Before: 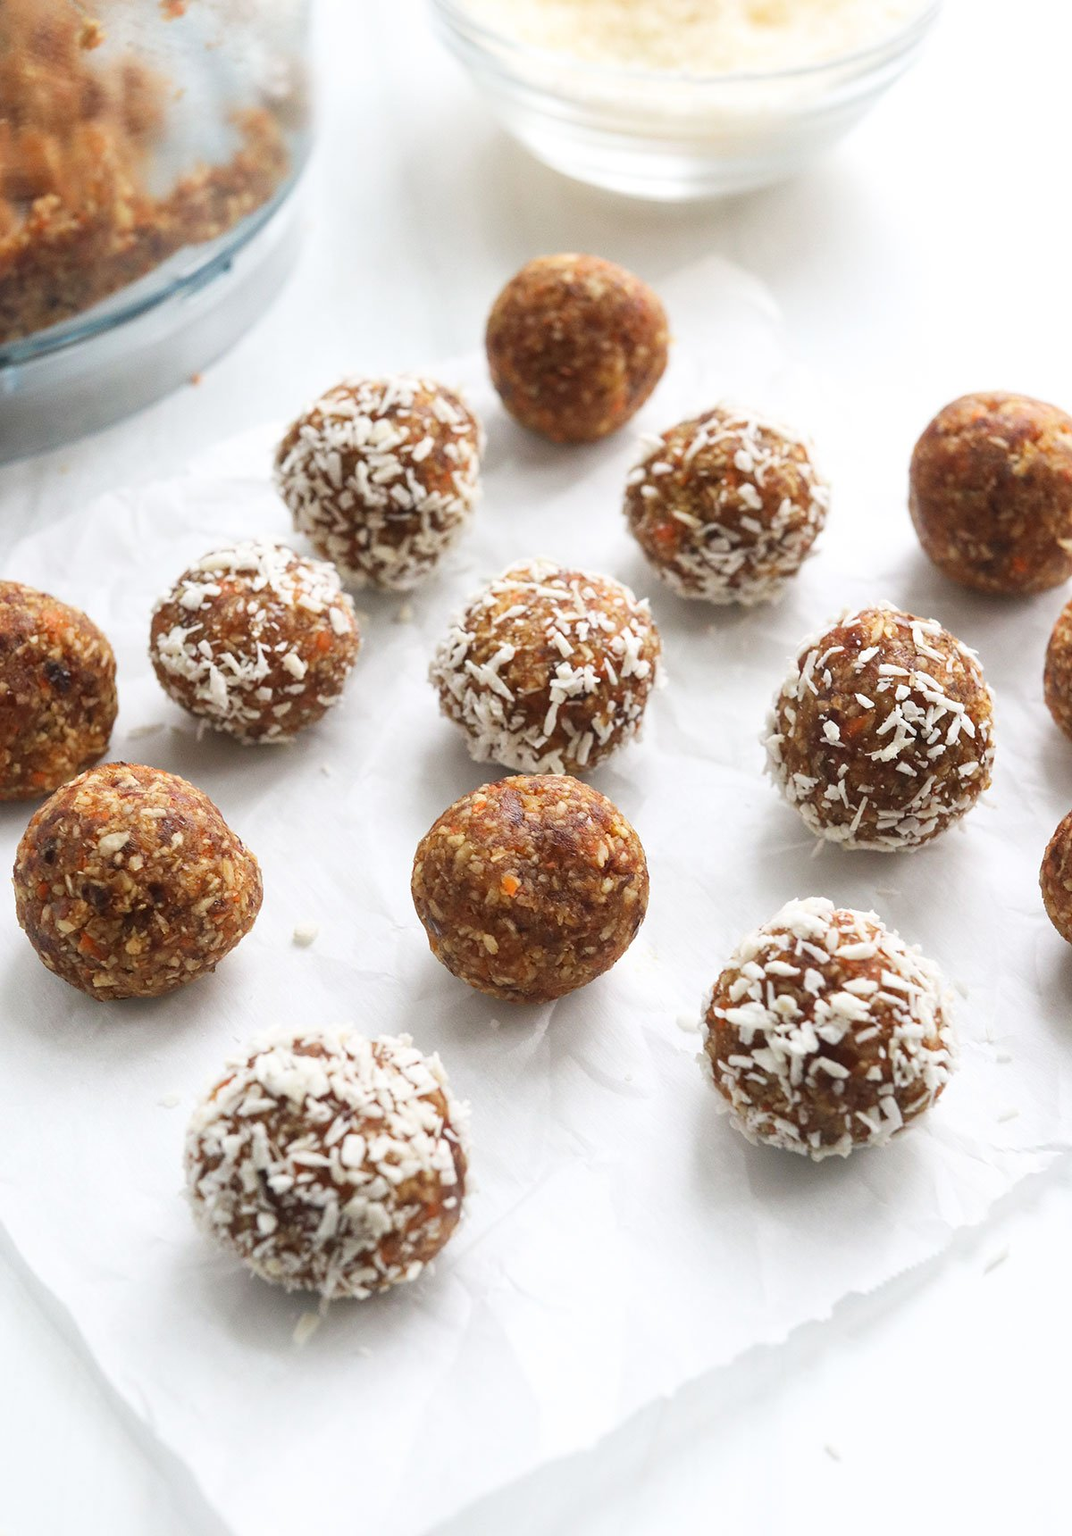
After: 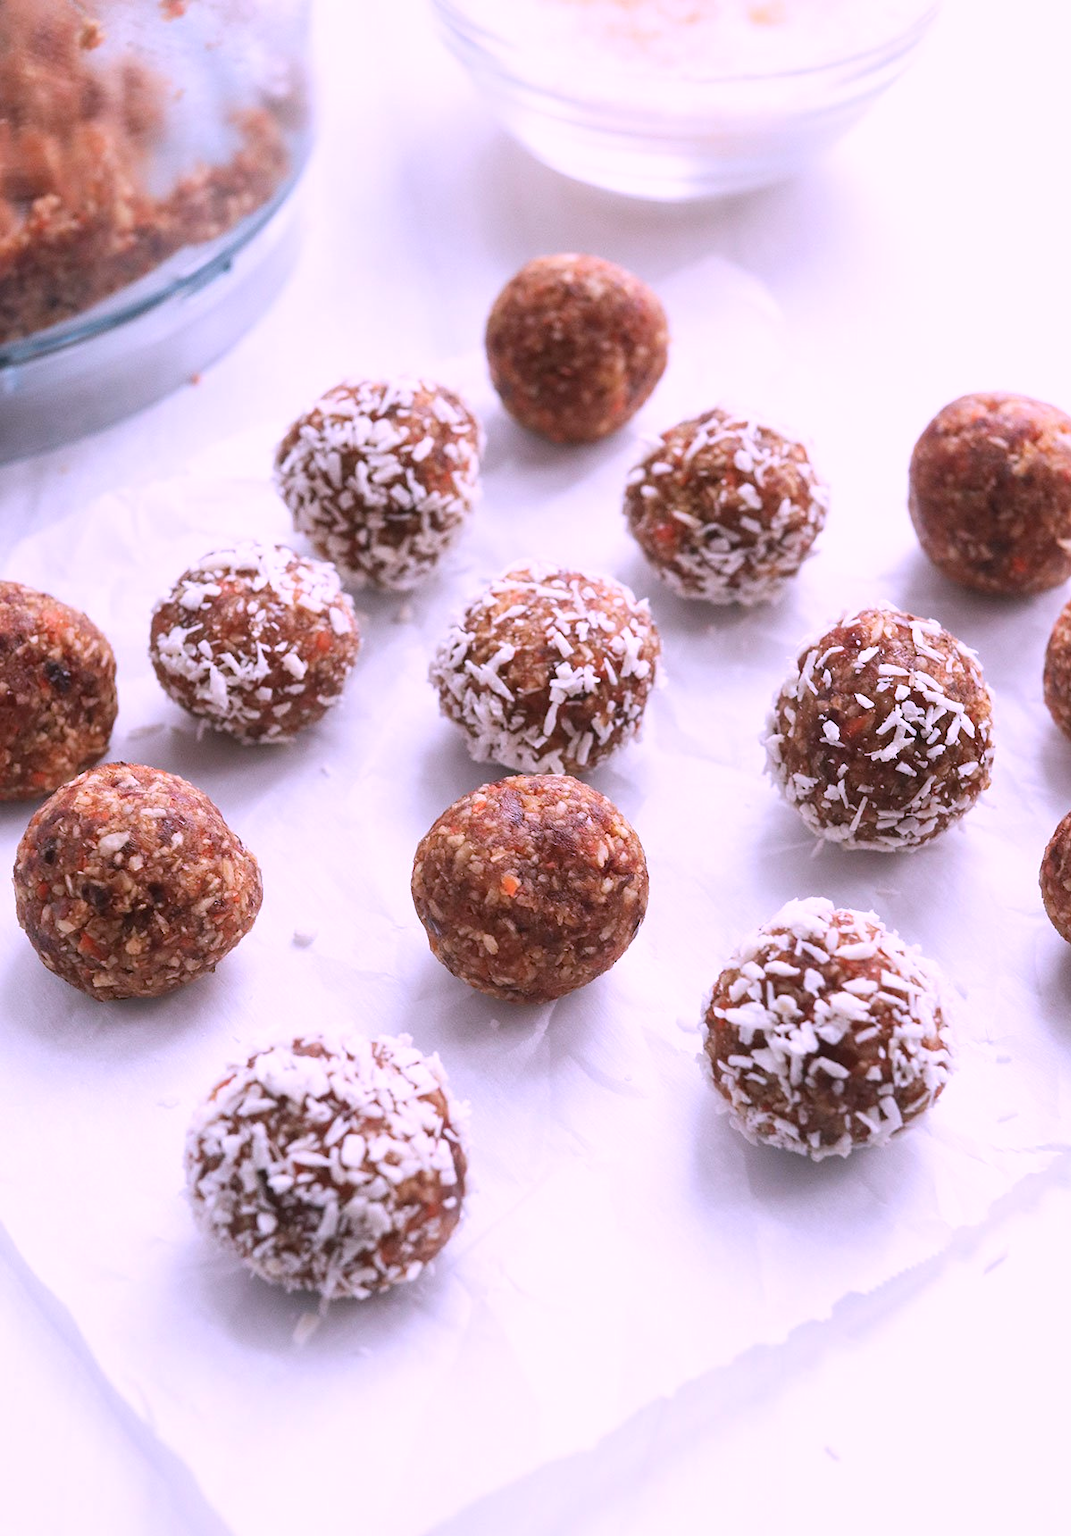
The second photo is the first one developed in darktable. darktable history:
color correction: highlights a* 15.14, highlights b* -25.4
